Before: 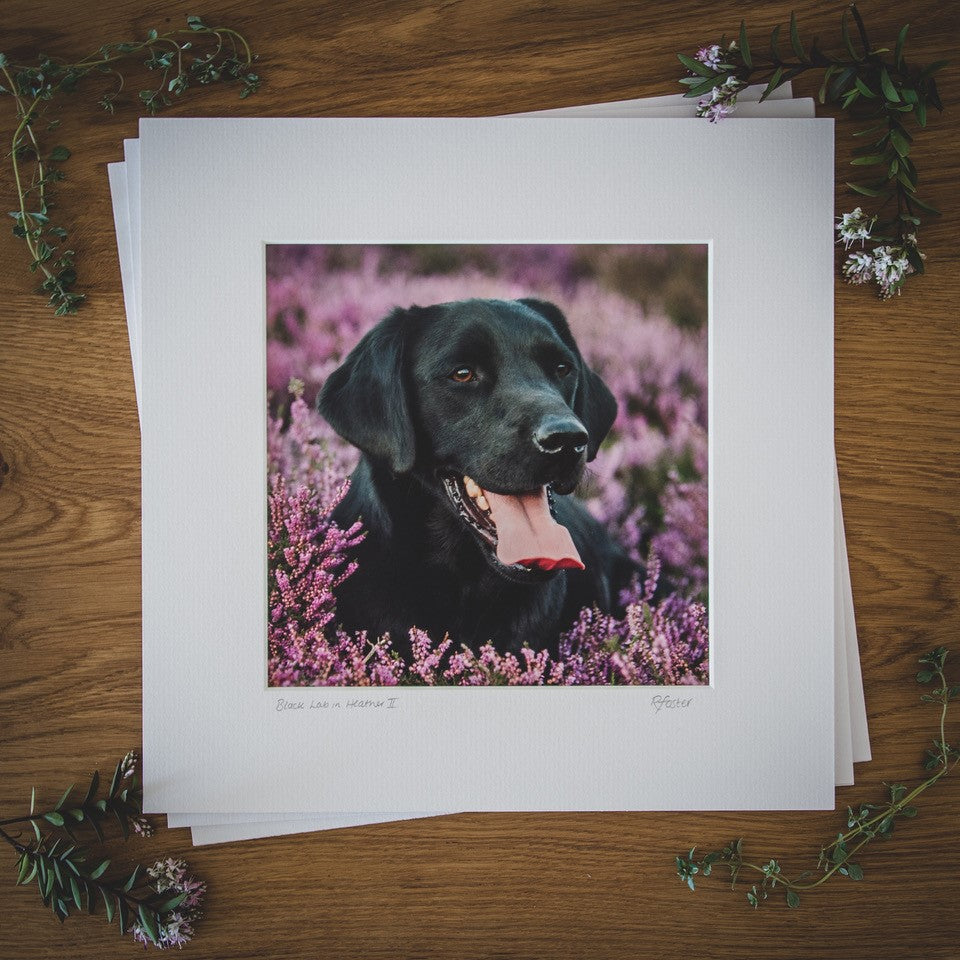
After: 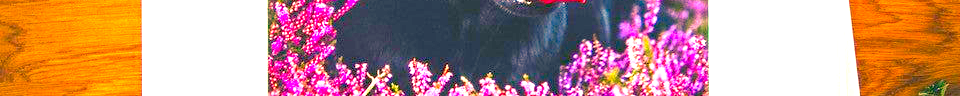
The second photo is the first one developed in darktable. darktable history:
color correction: saturation 2.15
exposure: black level correction 0.005, exposure 2.084 EV, compensate highlight preservation false
crop and rotate: top 59.084%, bottom 30.916%
color balance rgb: shadows lift › chroma 5.41%, shadows lift › hue 240°, highlights gain › chroma 3.74%, highlights gain › hue 60°, saturation formula JzAzBz (2021)
